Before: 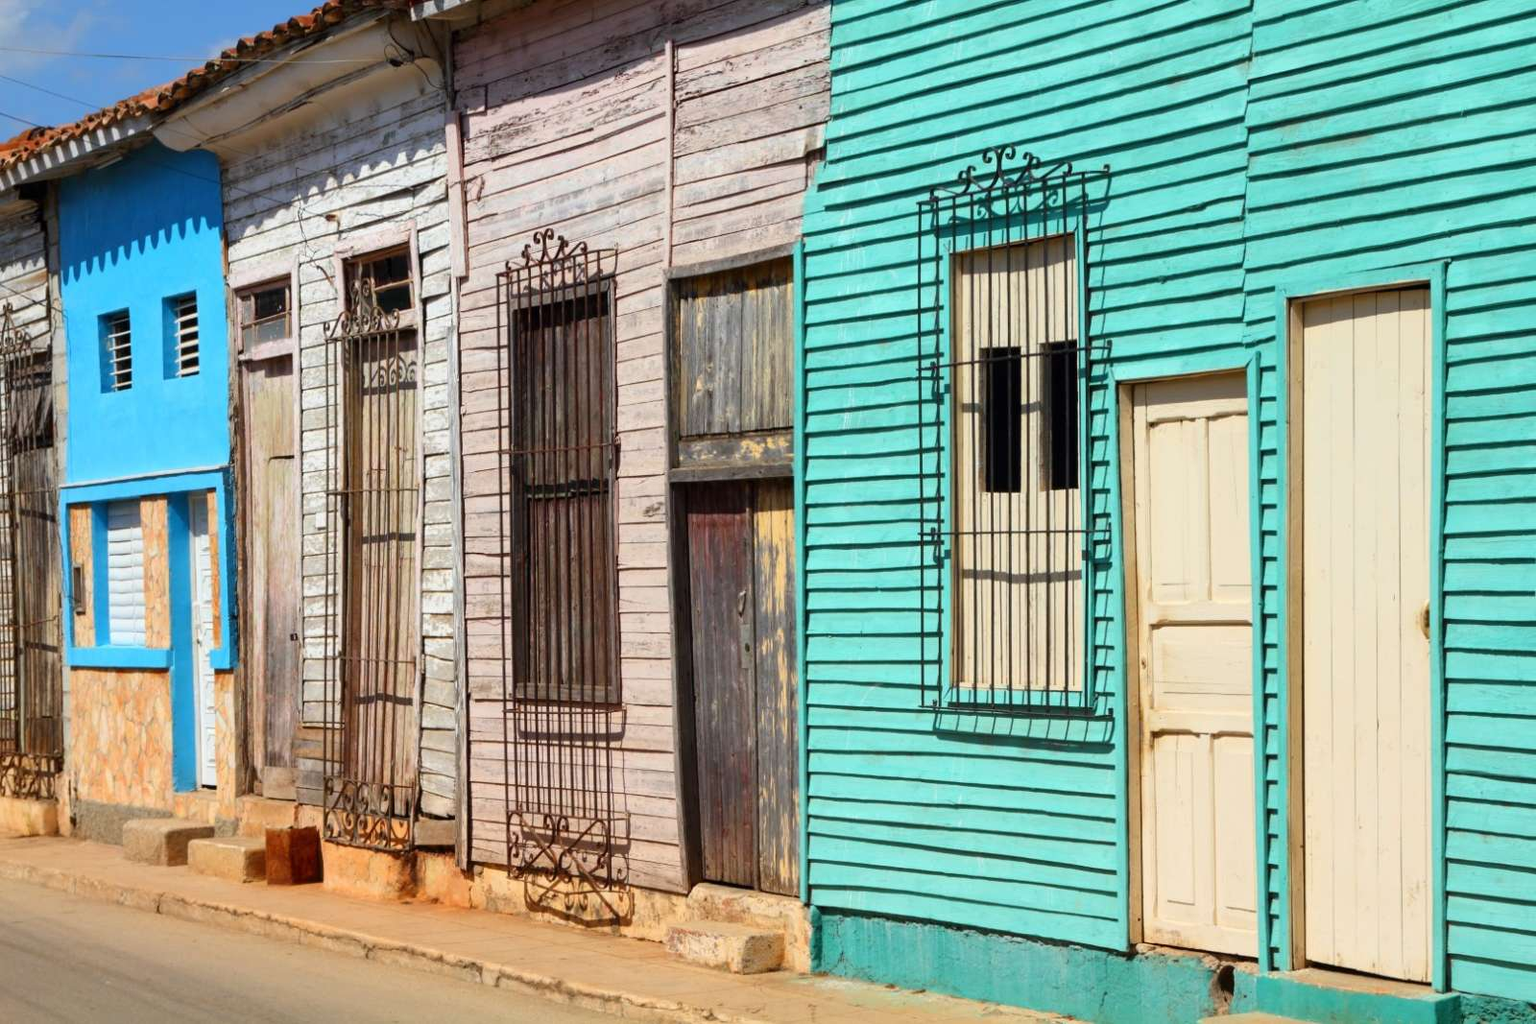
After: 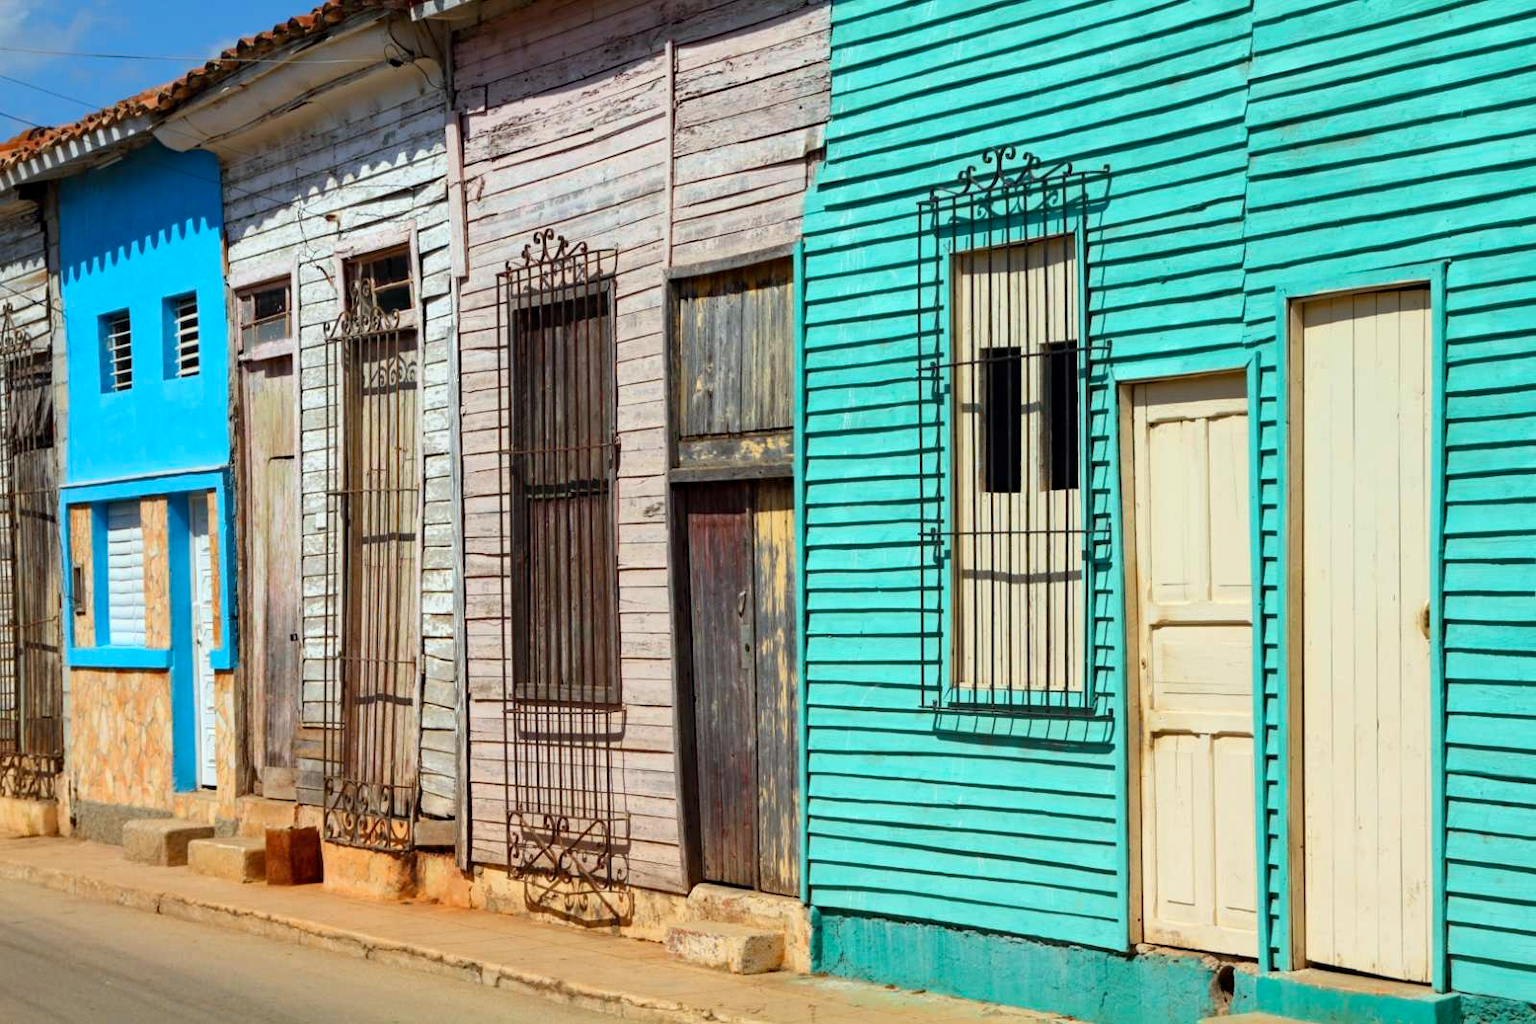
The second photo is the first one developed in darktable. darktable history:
haze removal: compatibility mode true, adaptive false
color calibration: illuminant Planckian (black body), x 0.352, y 0.351, temperature 4796.28 K
